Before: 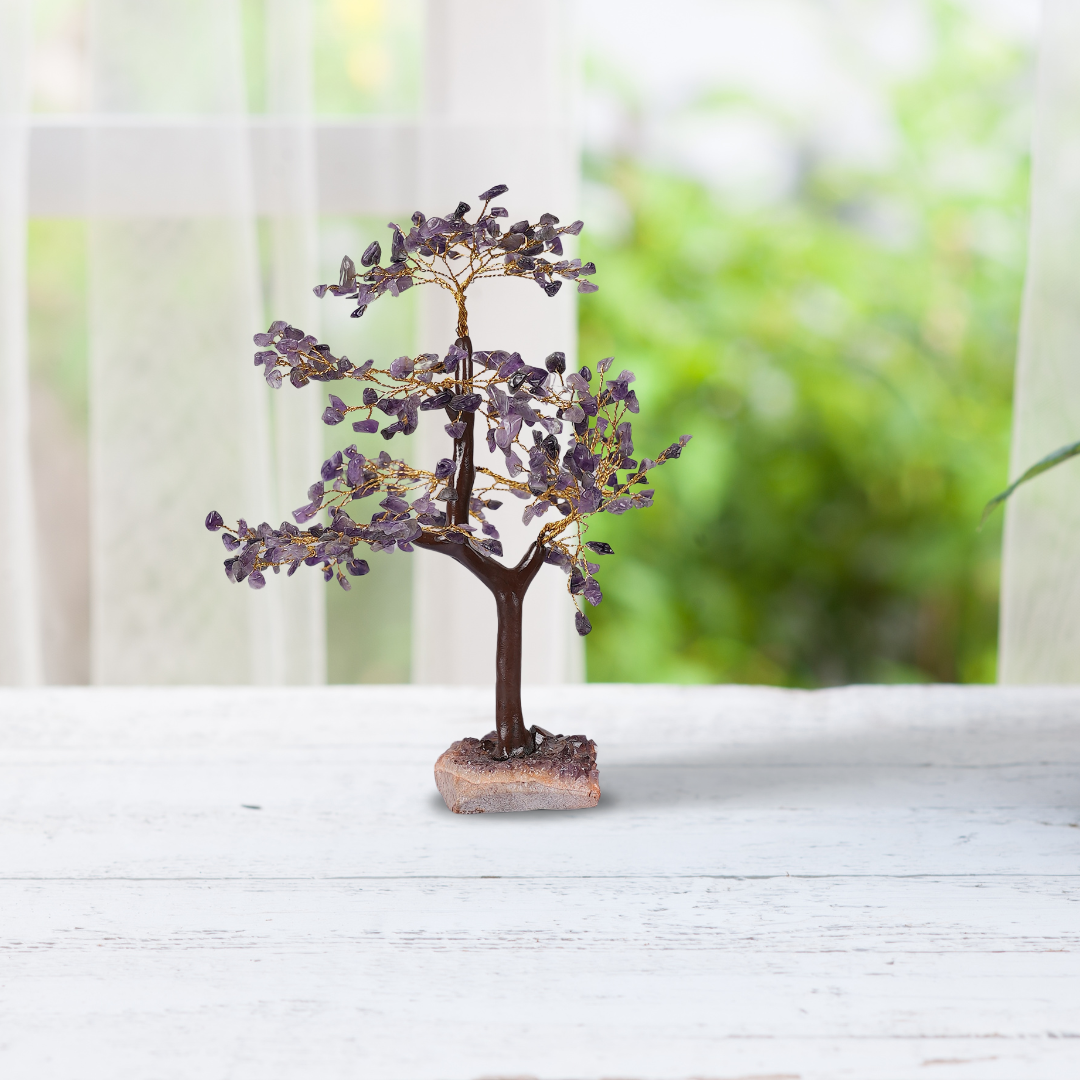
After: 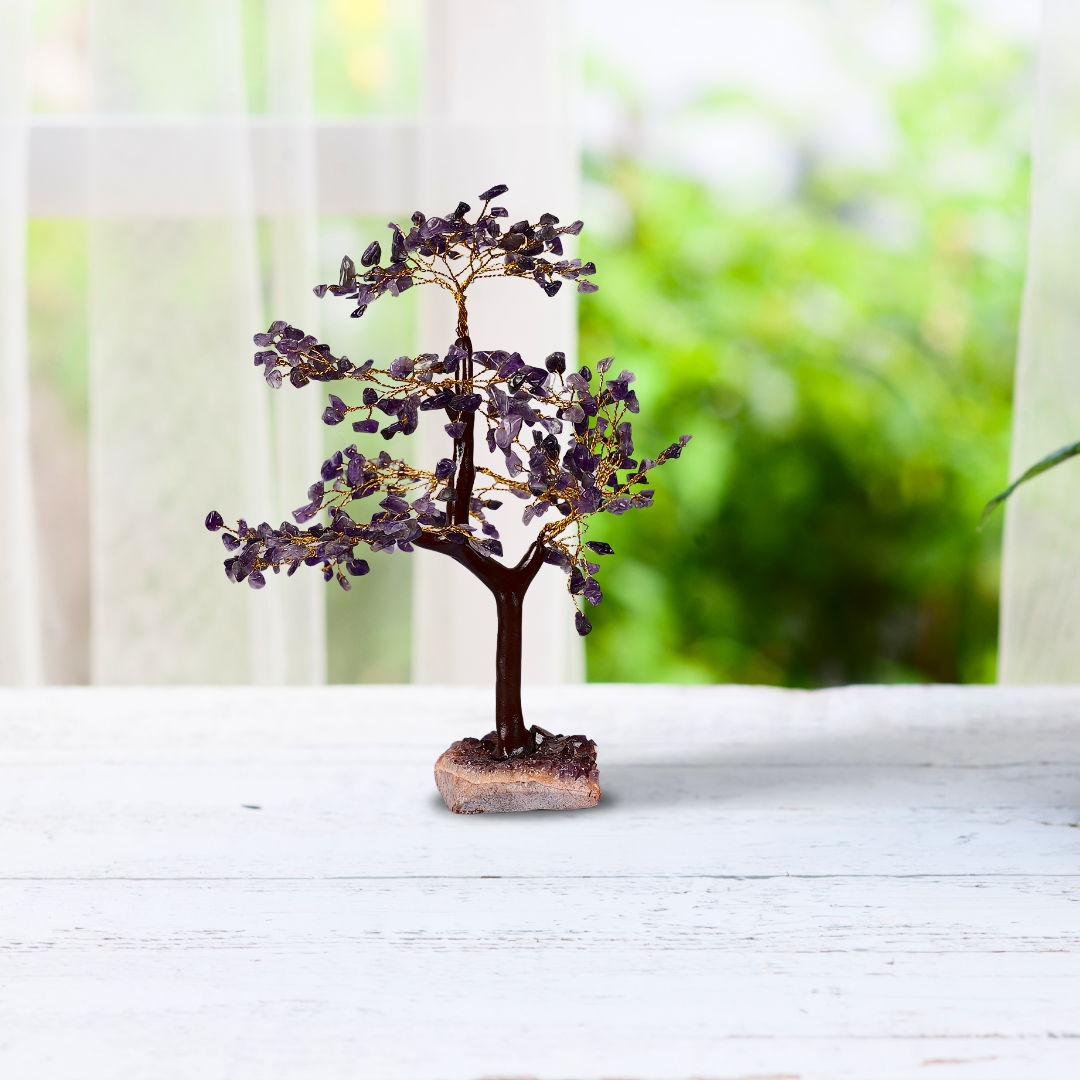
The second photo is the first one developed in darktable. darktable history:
contrast brightness saturation: contrast 0.223, brightness -0.193, saturation 0.245
